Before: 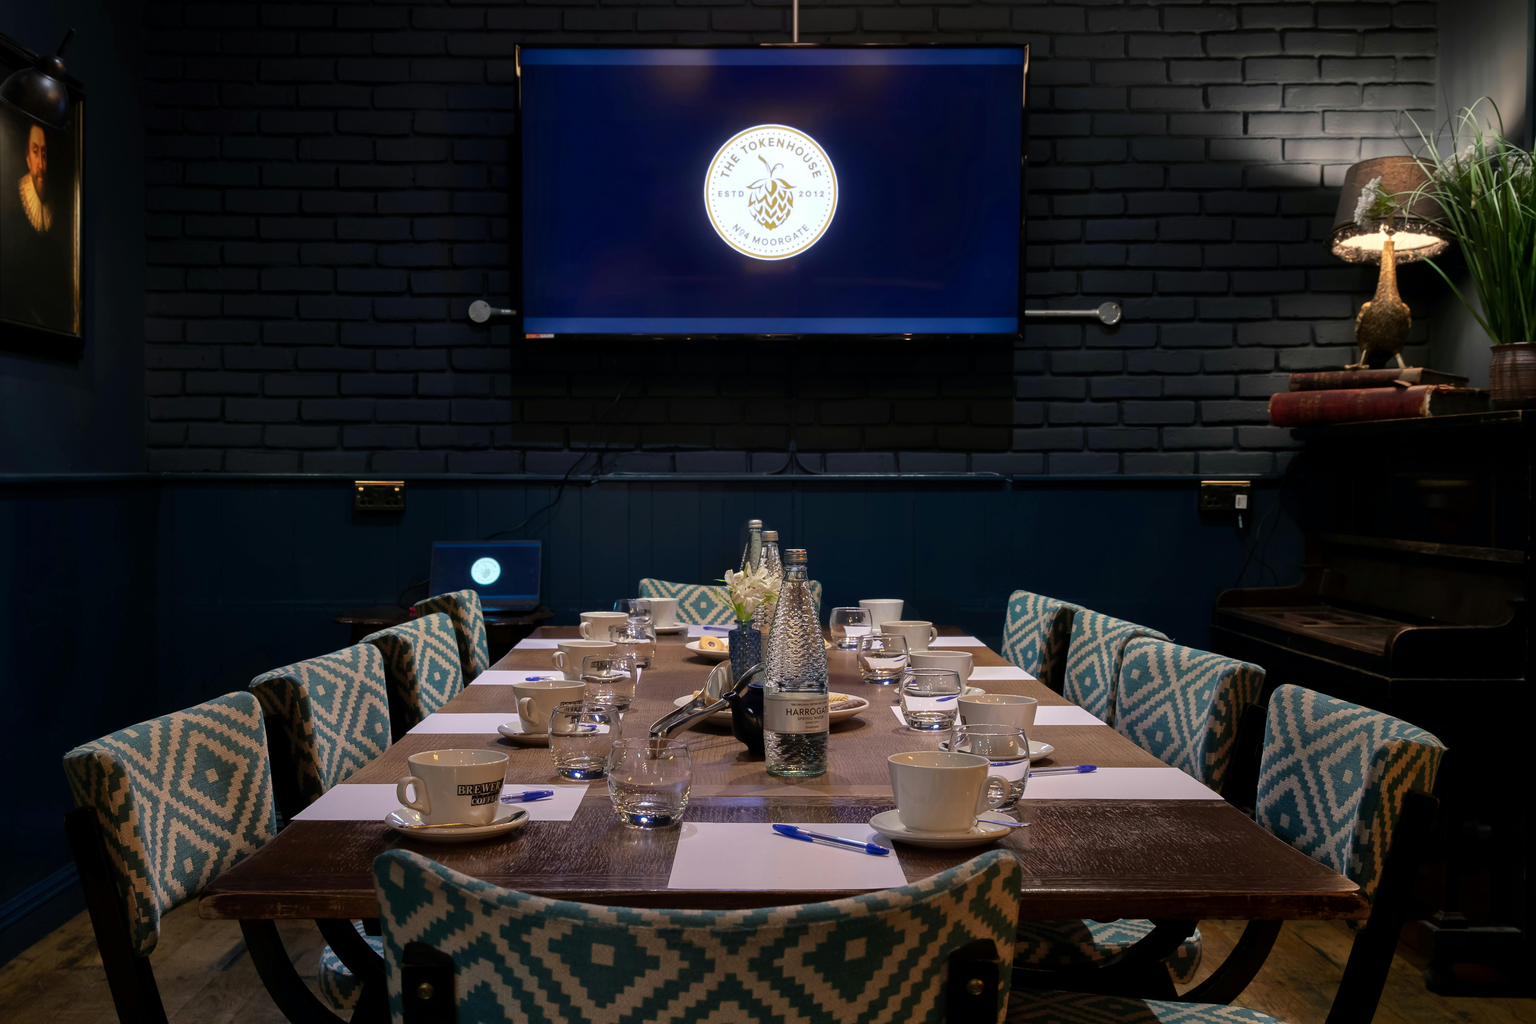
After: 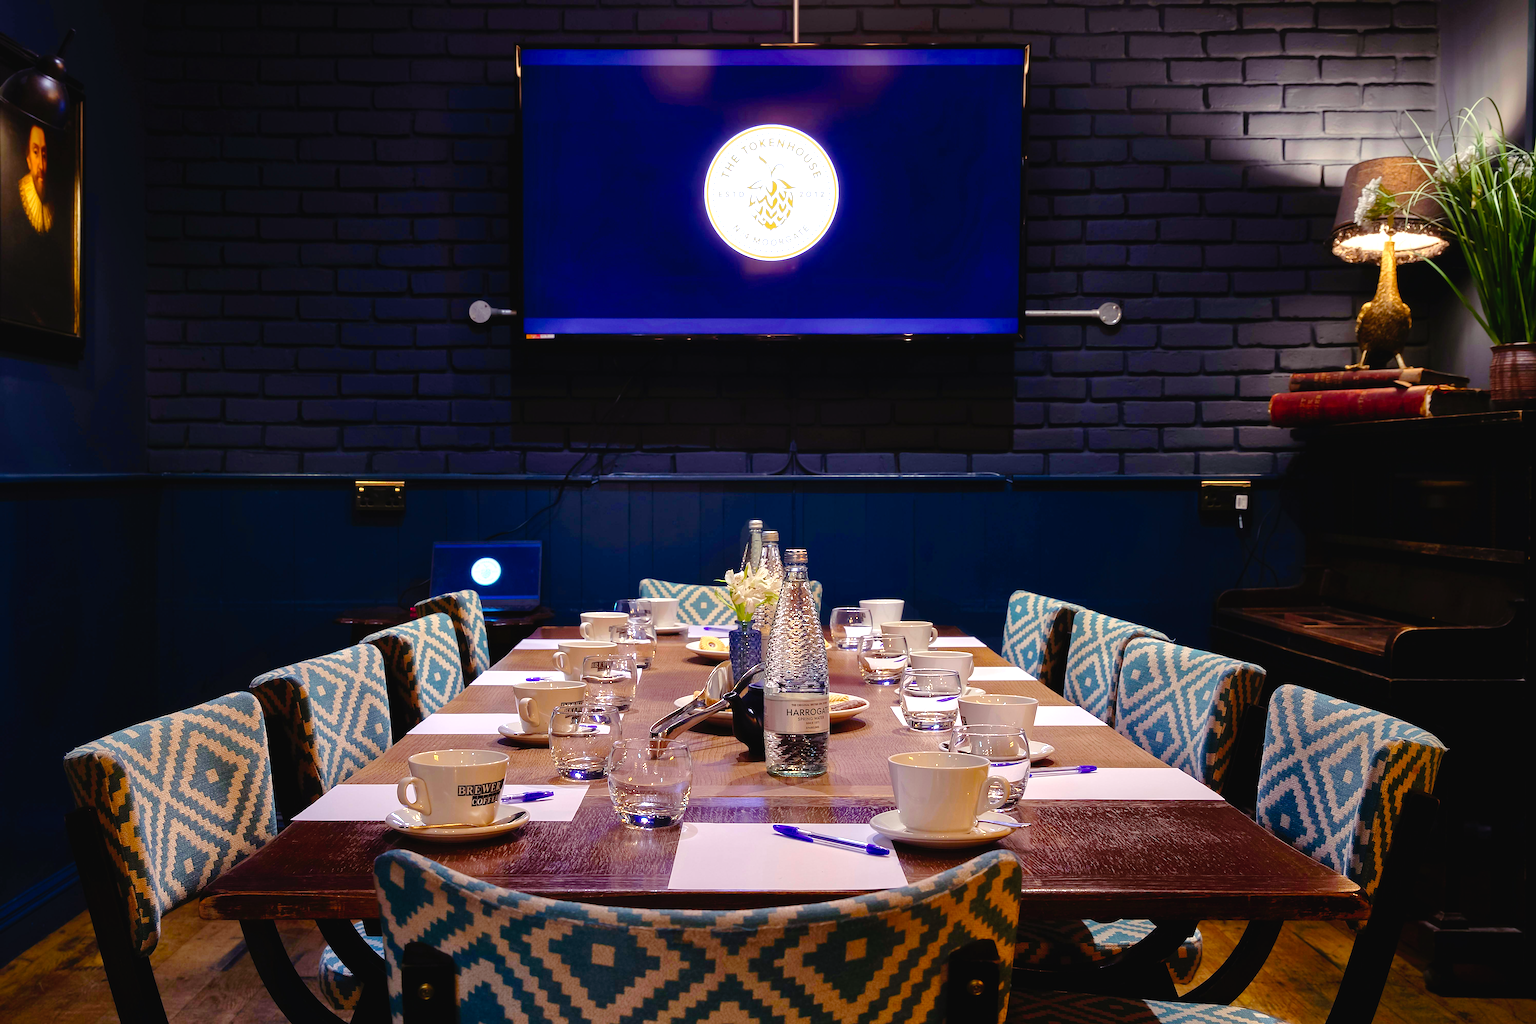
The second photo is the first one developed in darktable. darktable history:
sharpen: on, module defaults
contrast brightness saturation: contrast -0.096, saturation -0.103
color balance rgb: shadows lift › luminance 0.697%, shadows lift › chroma 6.96%, shadows lift › hue 300.53°, power › hue 328.86°, white fulcrum 0.067 EV, linear chroma grading › global chroma 9.973%, perceptual saturation grading › global saturation 15.586%, perceptual saturation grading › highlights -19.142%, perceptual saturation grading › shadows 20.58%, perceptual brilliance grading › global brilliance 25.401%, global vibrance 20%
tone curve: curves: ch0 [(0, 0) (0.003, 0.001) (0.011, 0.004) (0.025, 0.013) (0.044, 0.022) (0.069, 0.035) (0.1, 0.053) (0.136, 0.088) (0.177, 0.149) (0.224, 0.213) (0.277, 0.293) (0.335, 0.381) (0.399, 0.463) (0.468, 0.546) (0.543, 0.616) (0.623, 0.693) (0.709, 0.766) (0.801, 0.843) (0.898, 0.921) (1, 1)], preserve colors none
